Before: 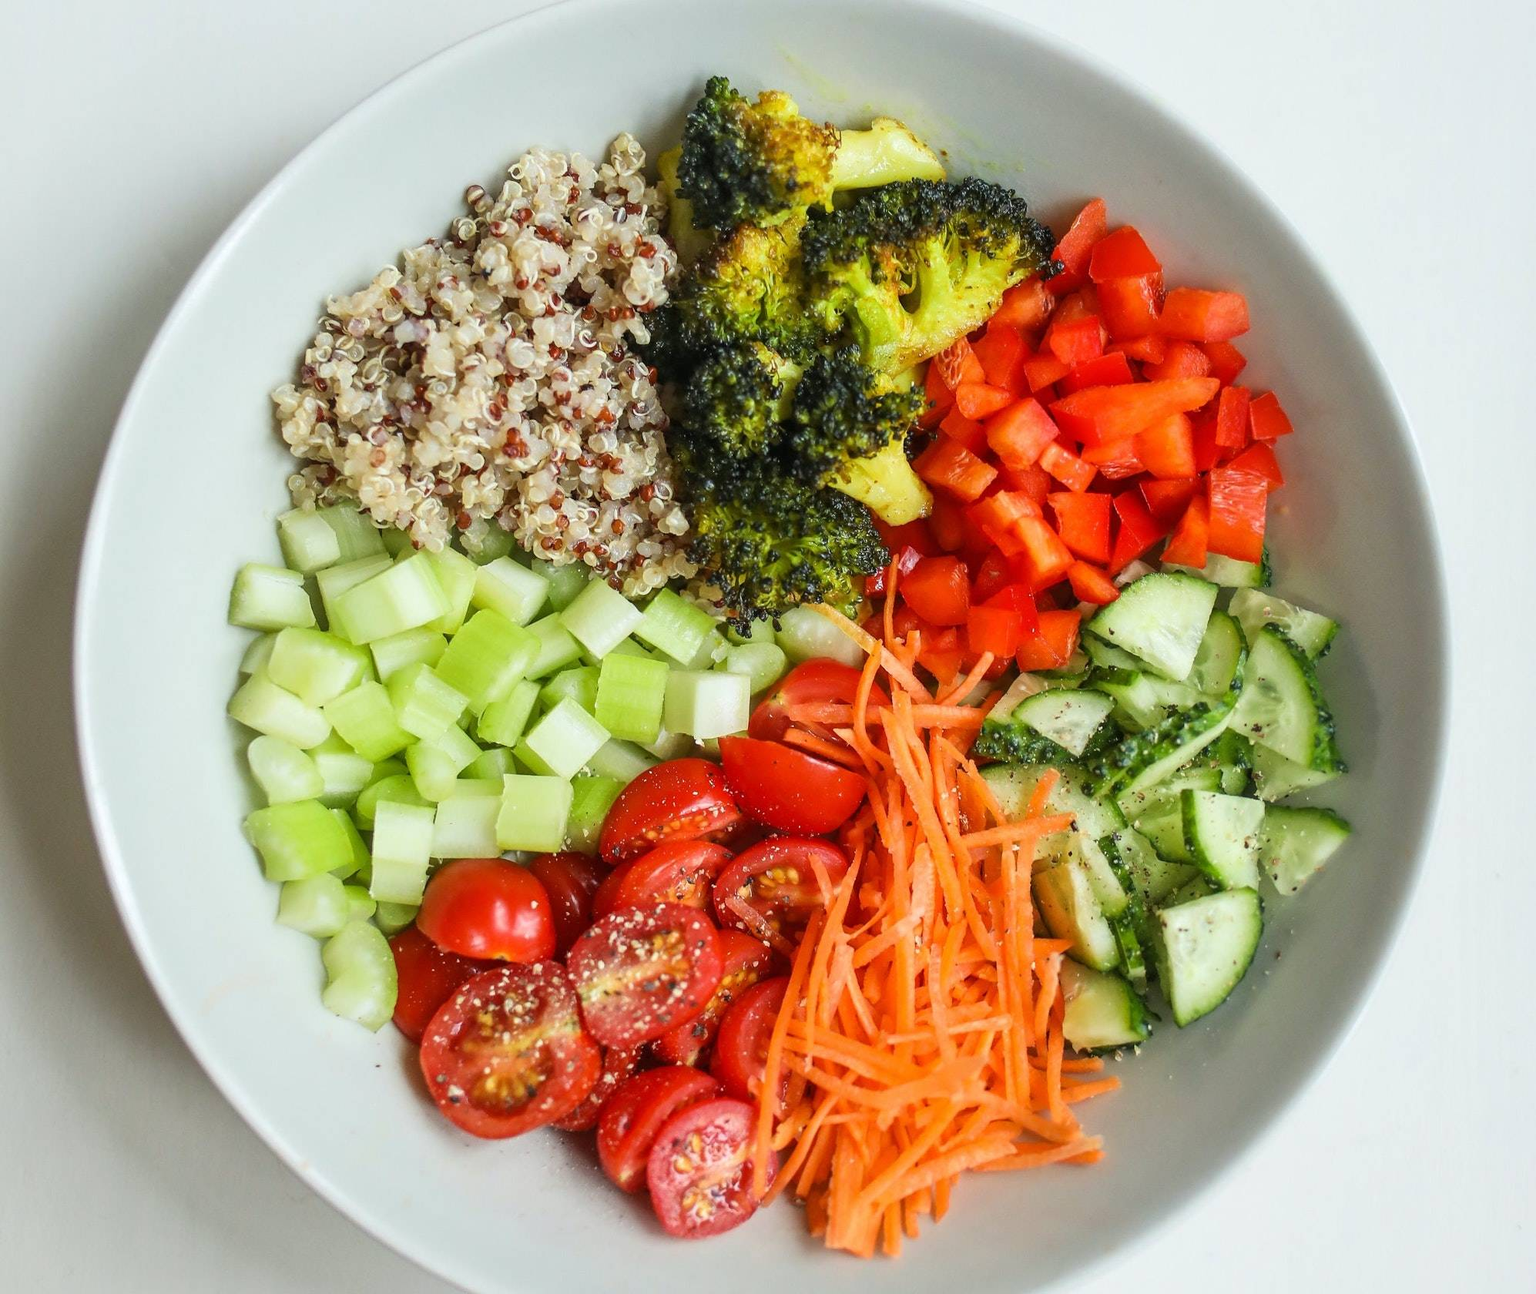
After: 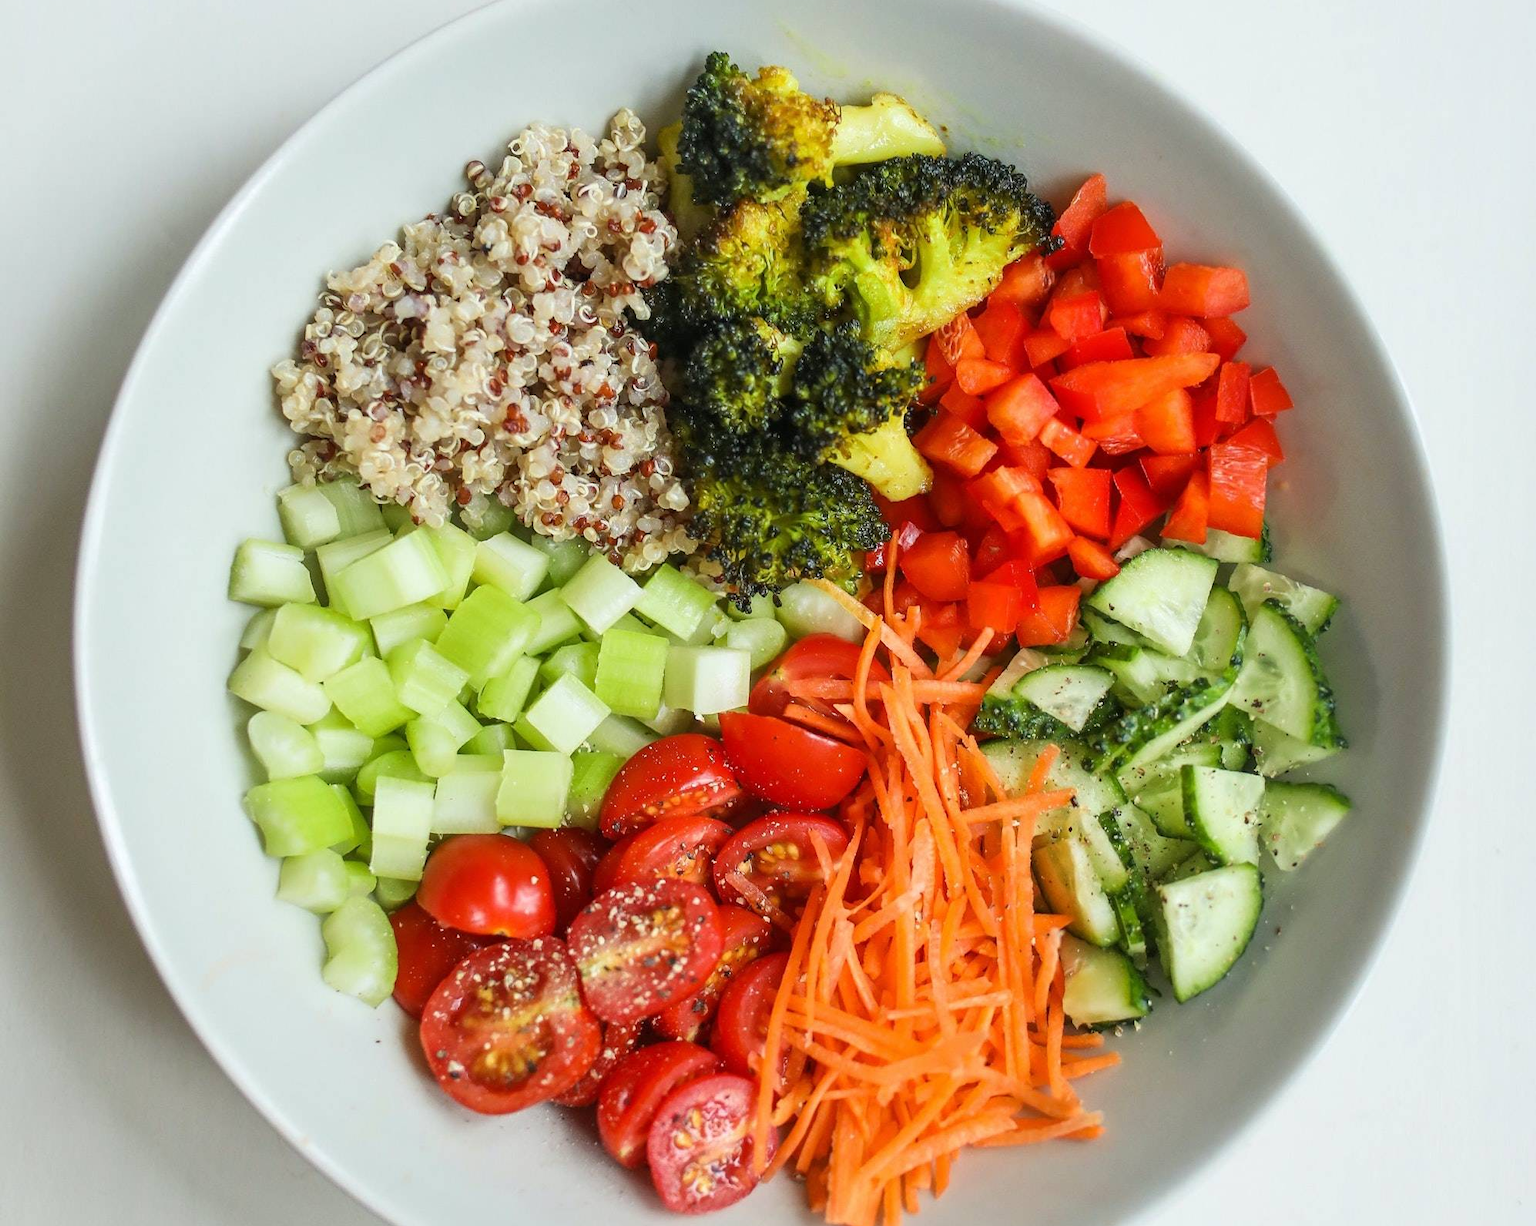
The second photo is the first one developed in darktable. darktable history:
crop and rotate: top 1.92%, bottom 3.265%
